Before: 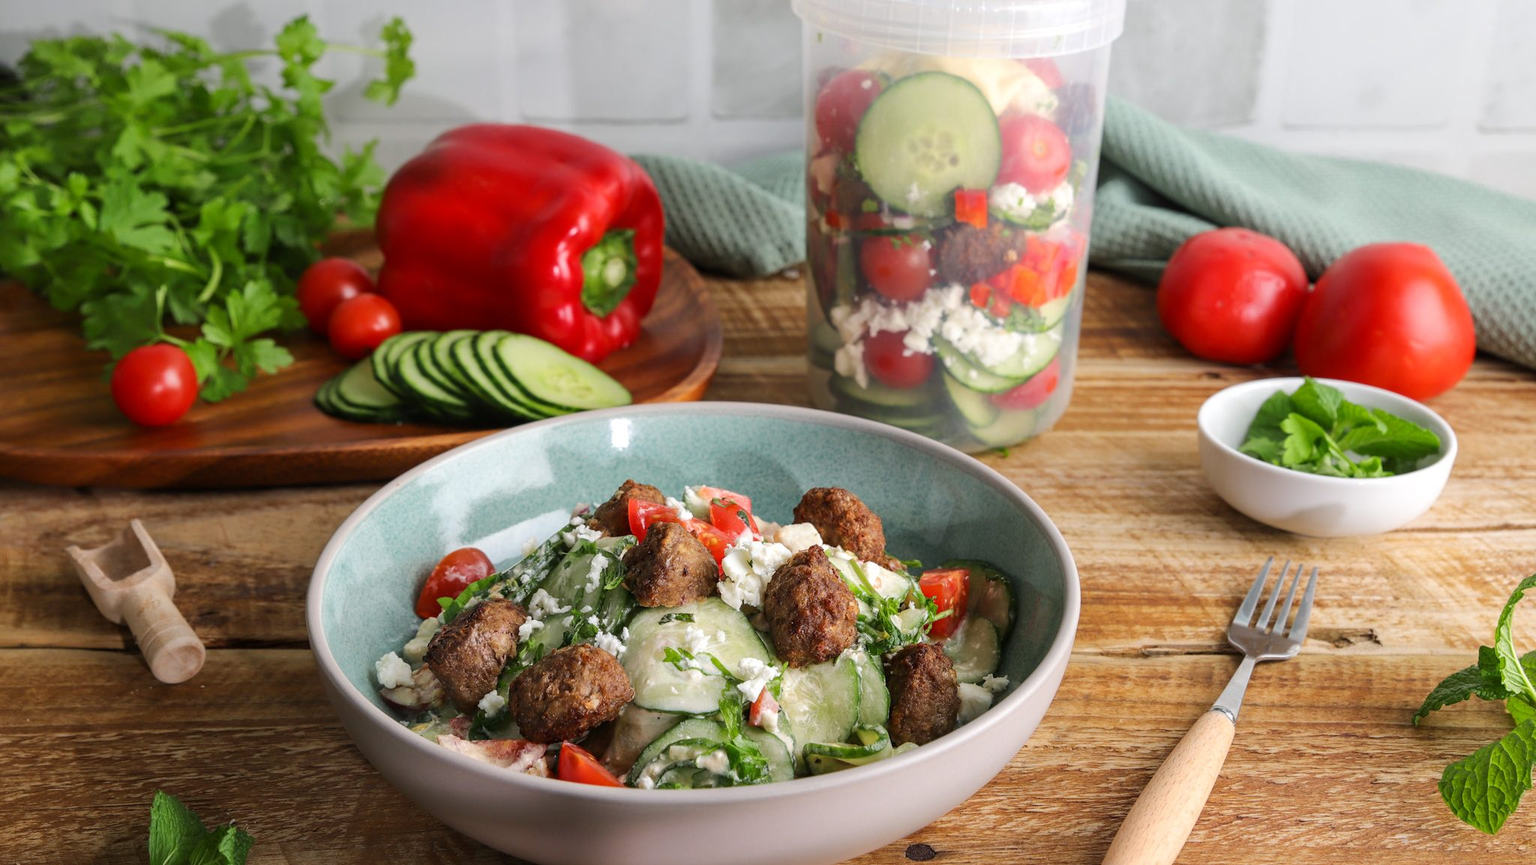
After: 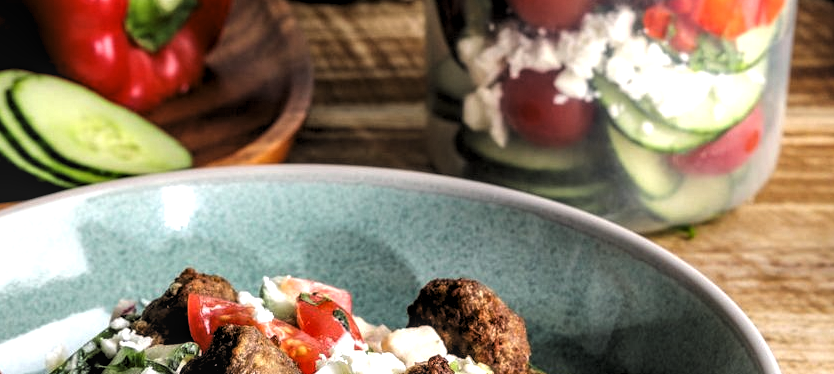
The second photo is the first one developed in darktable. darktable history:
crop: left 31.751%, top 32.183%, right 27.497%, bottom 35.311%
local contrast: on, module defaults
levels: levels [0.182, 0.542, 0.902]
exposure: black level correction 0.003, exposure 0.149 EV, compensate exposure bias true, compensate highlight preservation false
